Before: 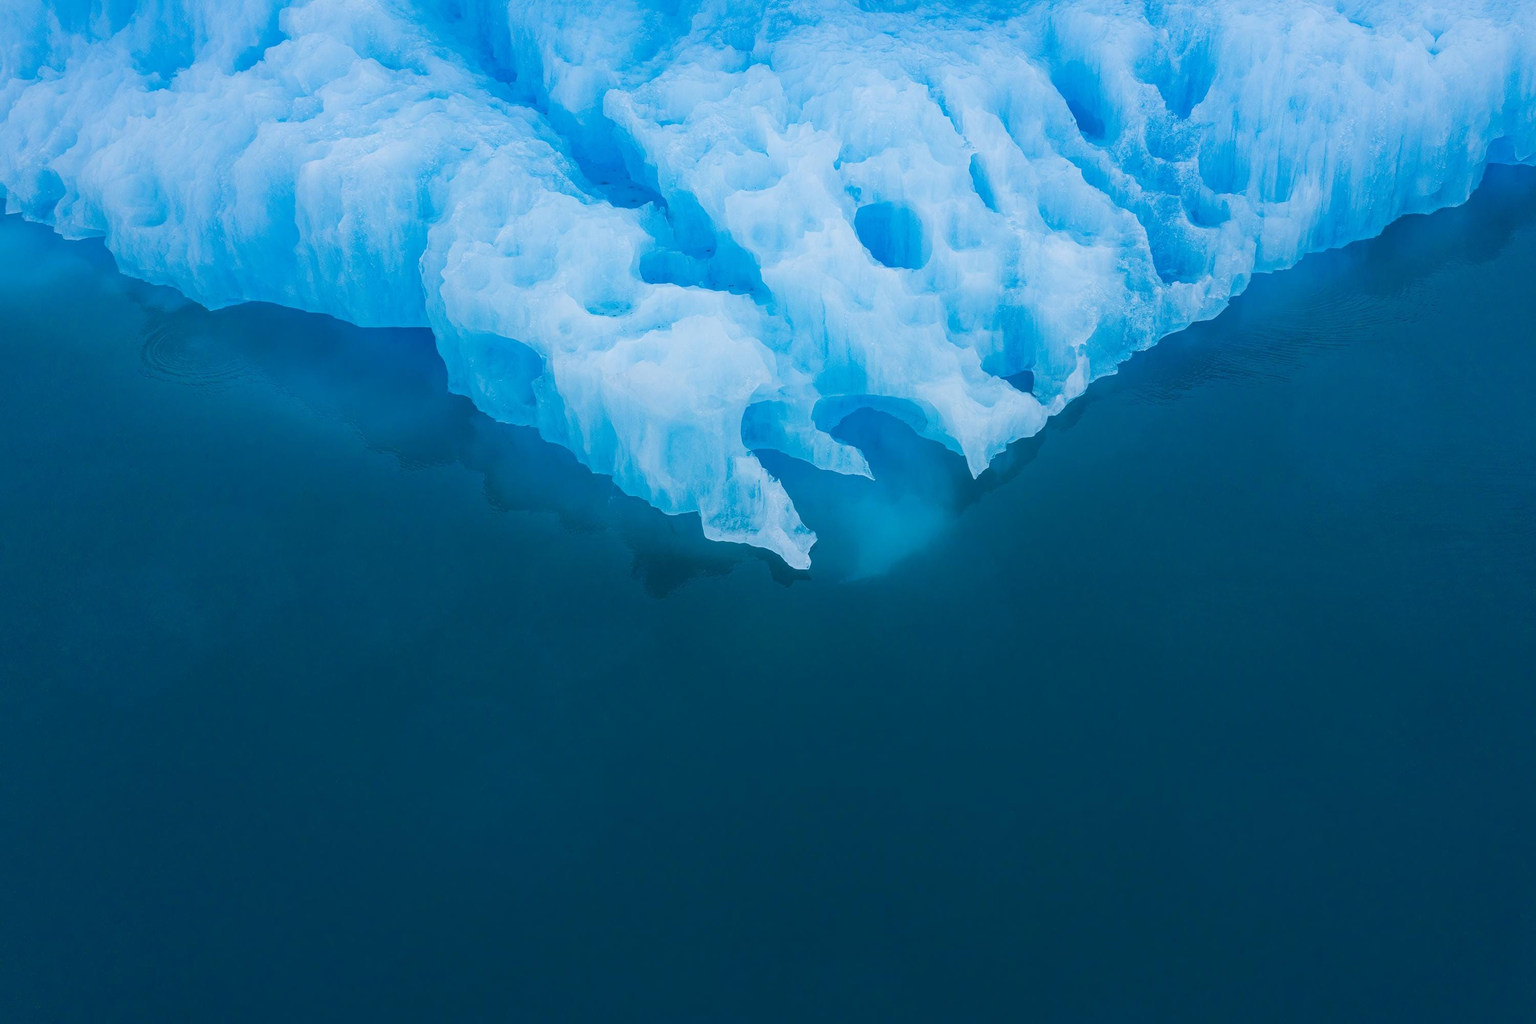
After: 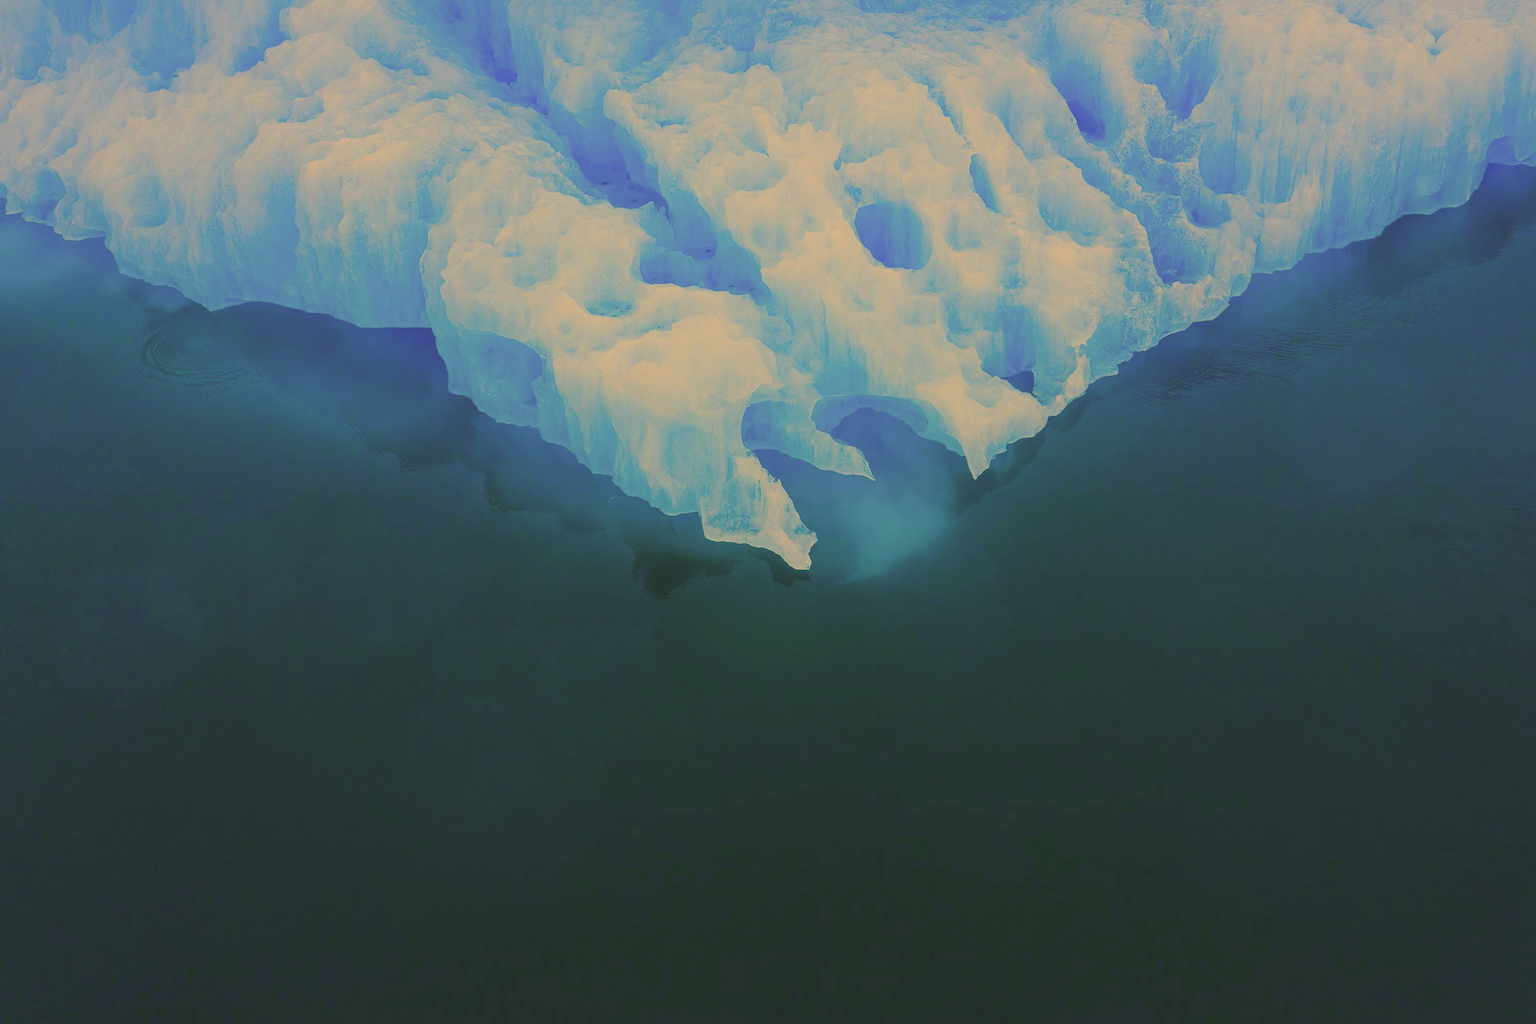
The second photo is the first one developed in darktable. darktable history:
filmic rgb: black relative exposure -7.65 EV, white relative exposure 4.56 EV, hardness 3.61
color correction: highlights a* 10.44, highlights b* 30.04, shadows a* 2.73, shadows b* 17.51, saturation 1.72
